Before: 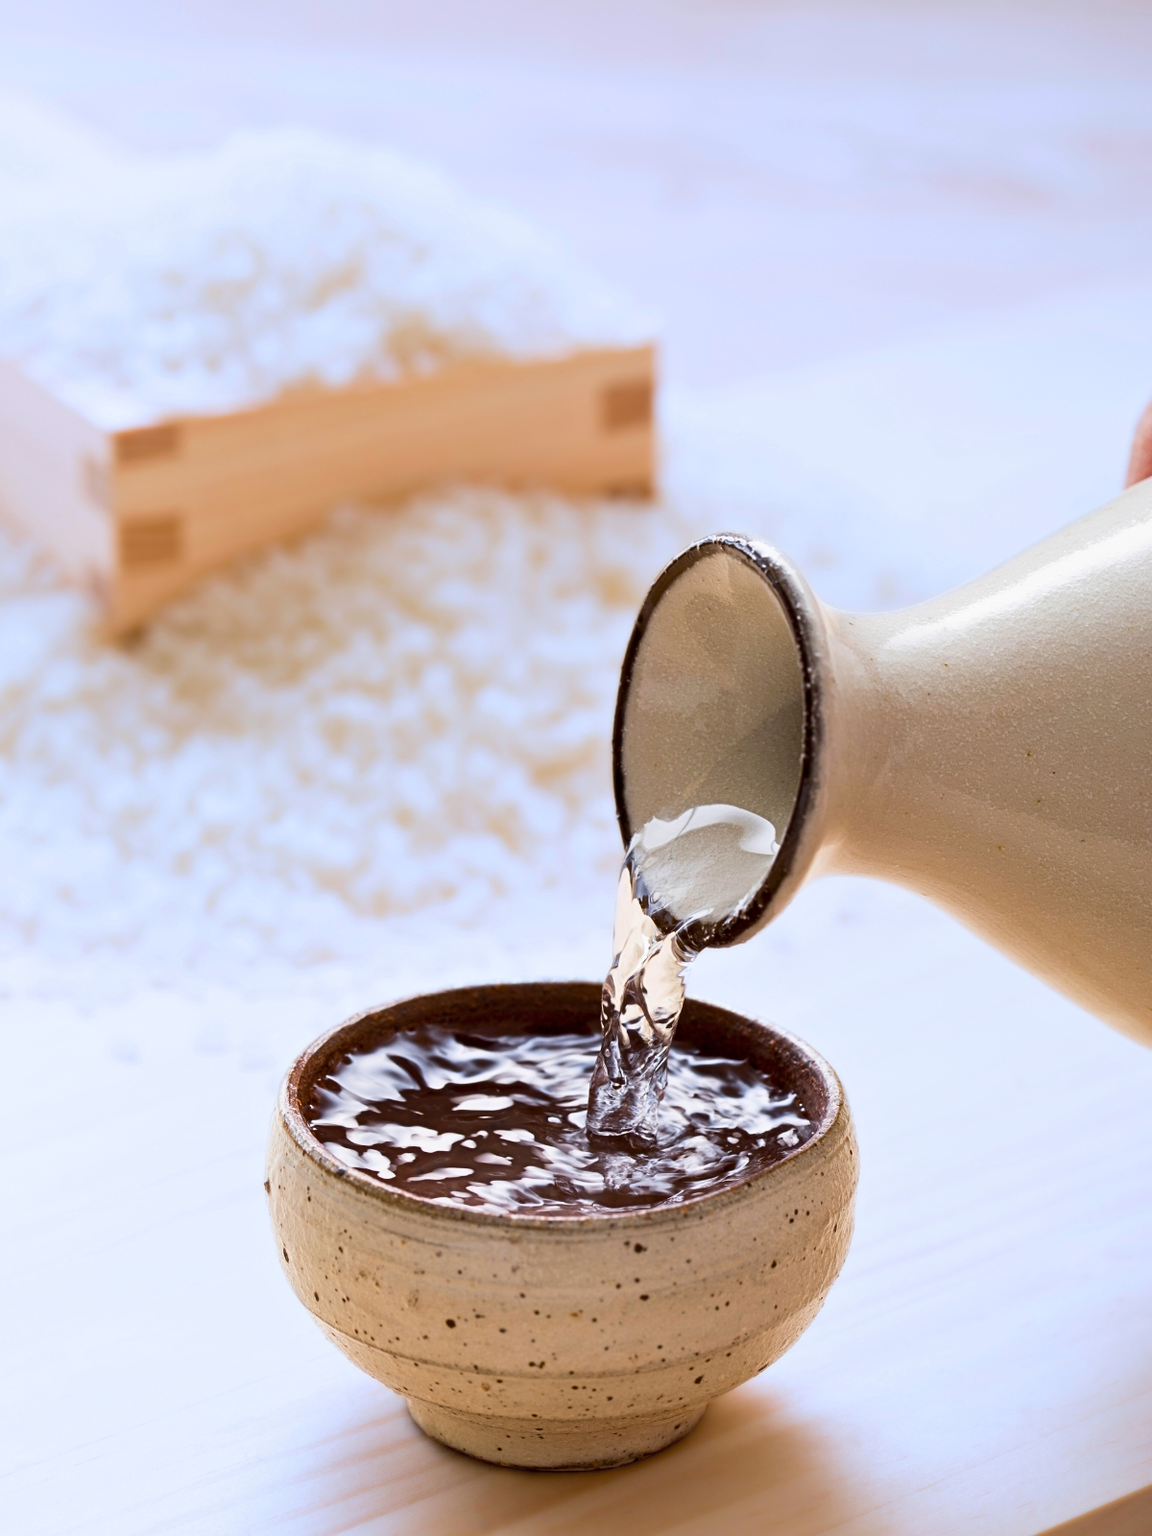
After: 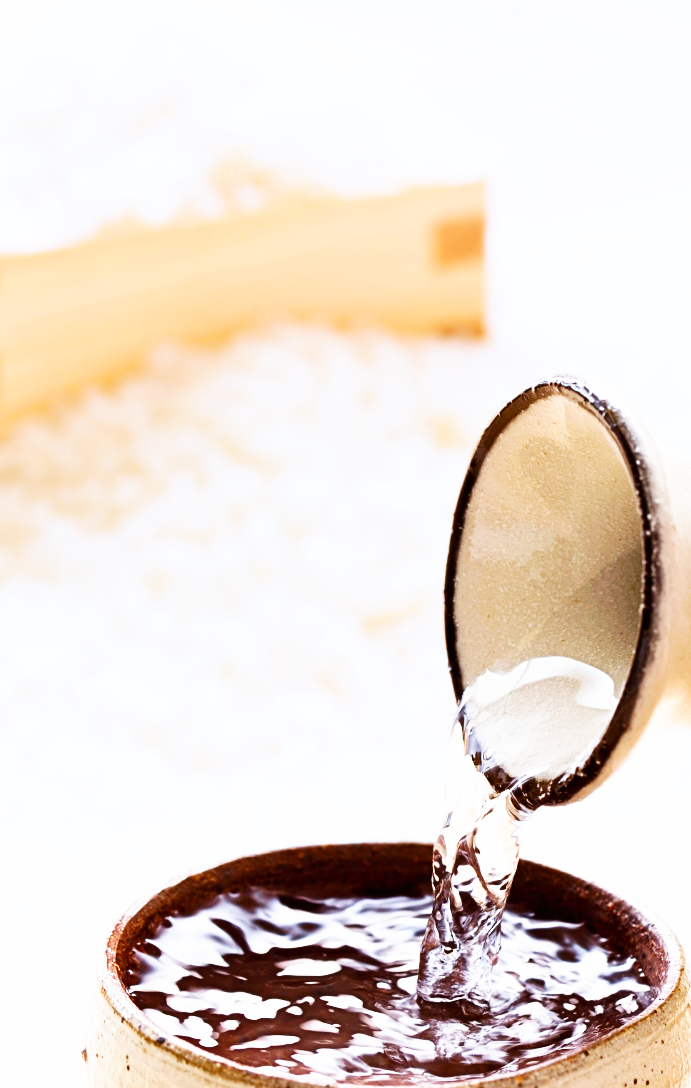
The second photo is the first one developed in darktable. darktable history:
base curve: curves: ch0 [(0, 0) (0.007, 0.004) (0.027, 0.03) (0.046, 0.07) (0.207, 0.54) (0.442, 0.872) (0.673, 0.972) (1, 1)], preserve colors none
crop: left 16.218%, top 11.35%, right 26.16%, bottom 20.598%
